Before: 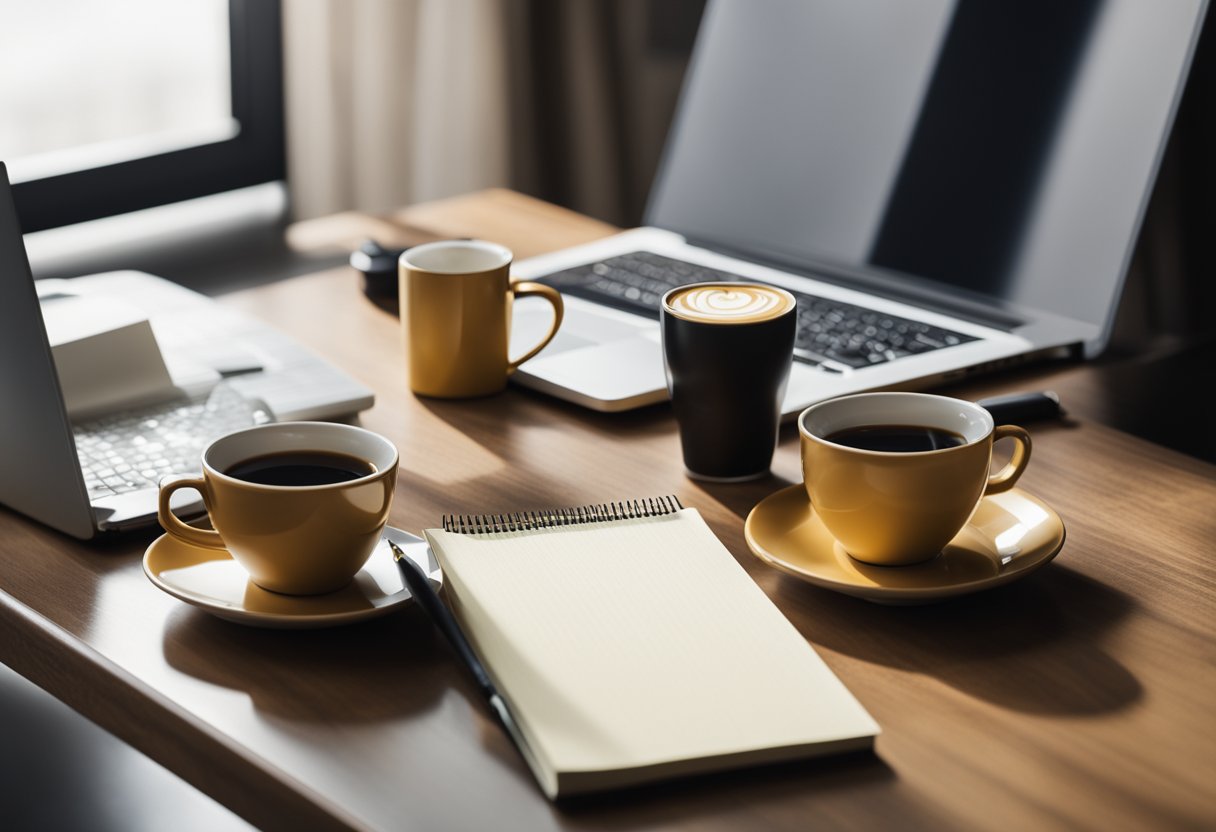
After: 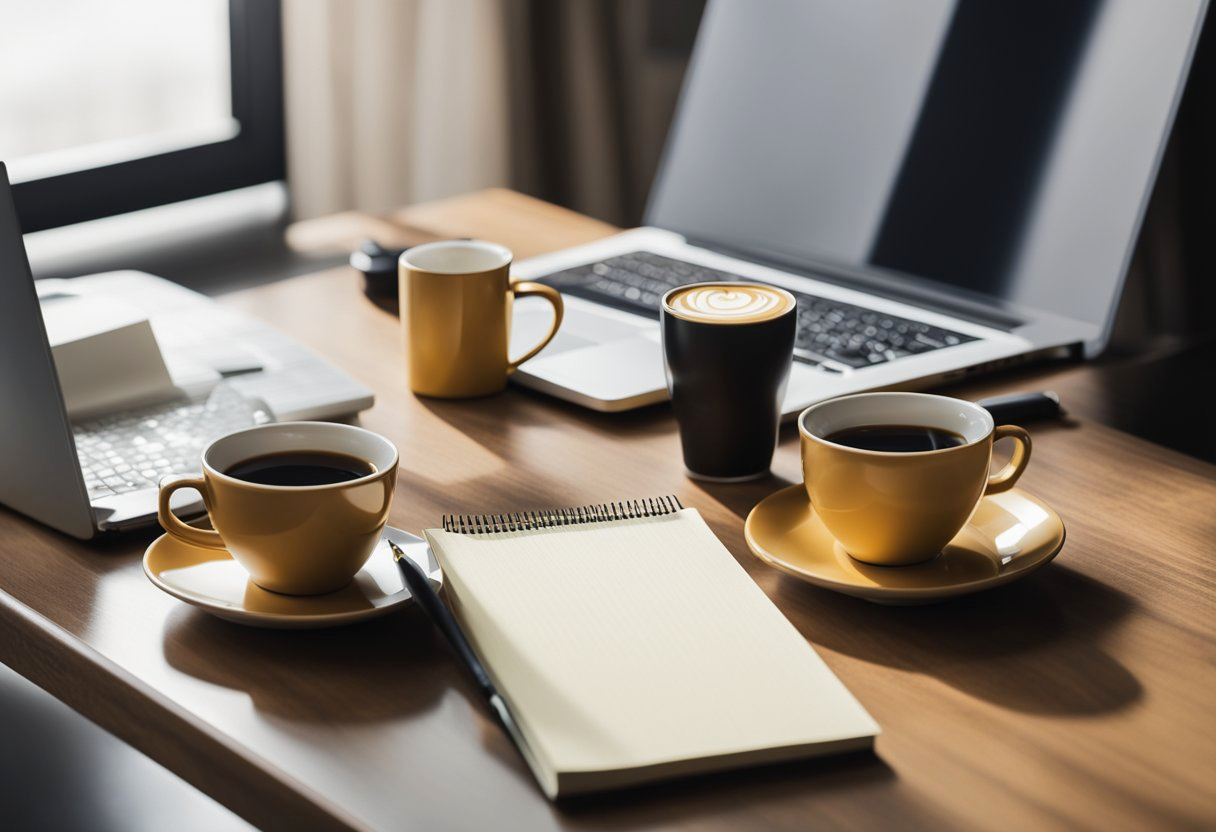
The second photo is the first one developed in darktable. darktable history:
base curve: curves: ch0 [(0, 0) (0.262, 0.32) (0.722, 0.705) (1, 1)]
